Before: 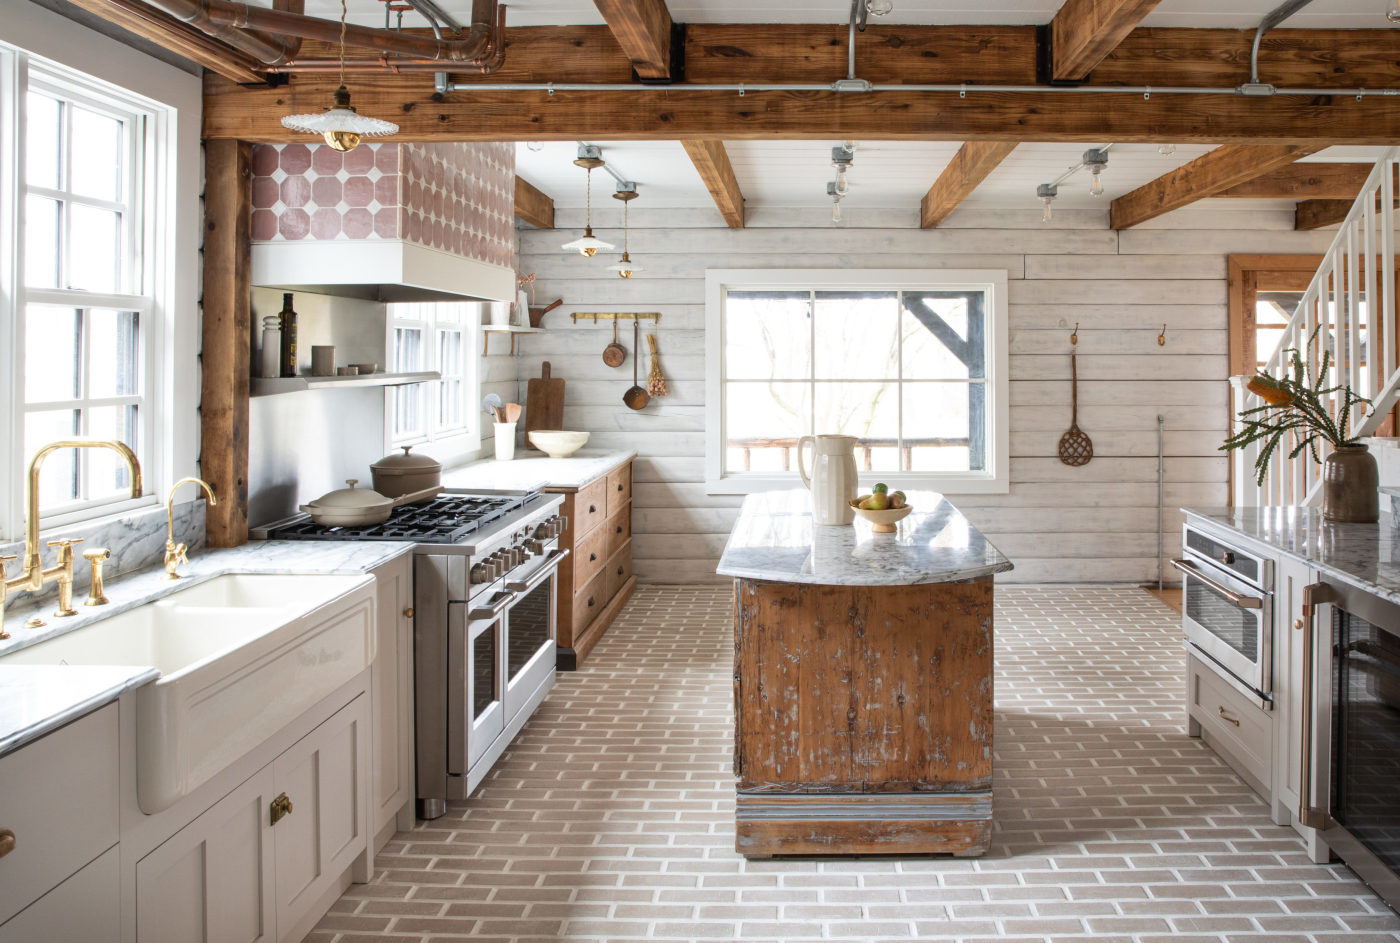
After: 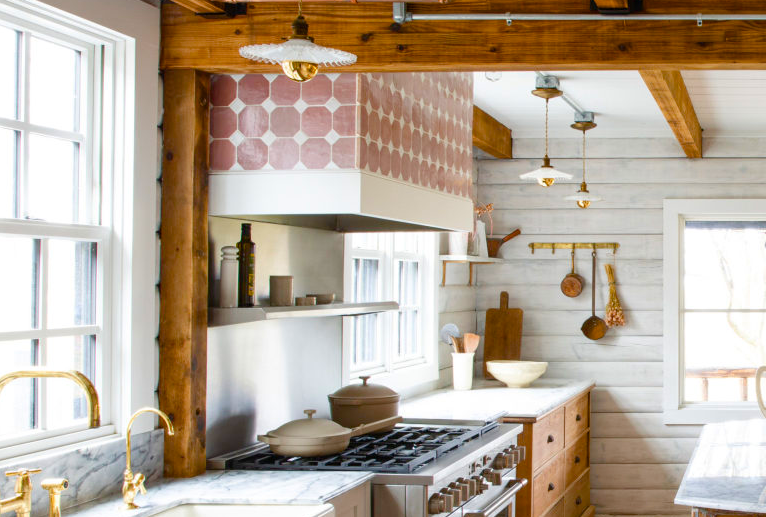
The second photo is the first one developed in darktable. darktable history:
color balance rgb: perceptual saturation grading › global saturation 20%, perceptual saturation grading › highlights -25%, perceptual saturation grading › shadows 50.52%, global vibrance 40.24%
crop and rotate: left 3.047%, top 7.509%, right 42.236%, bottom 37.598%
